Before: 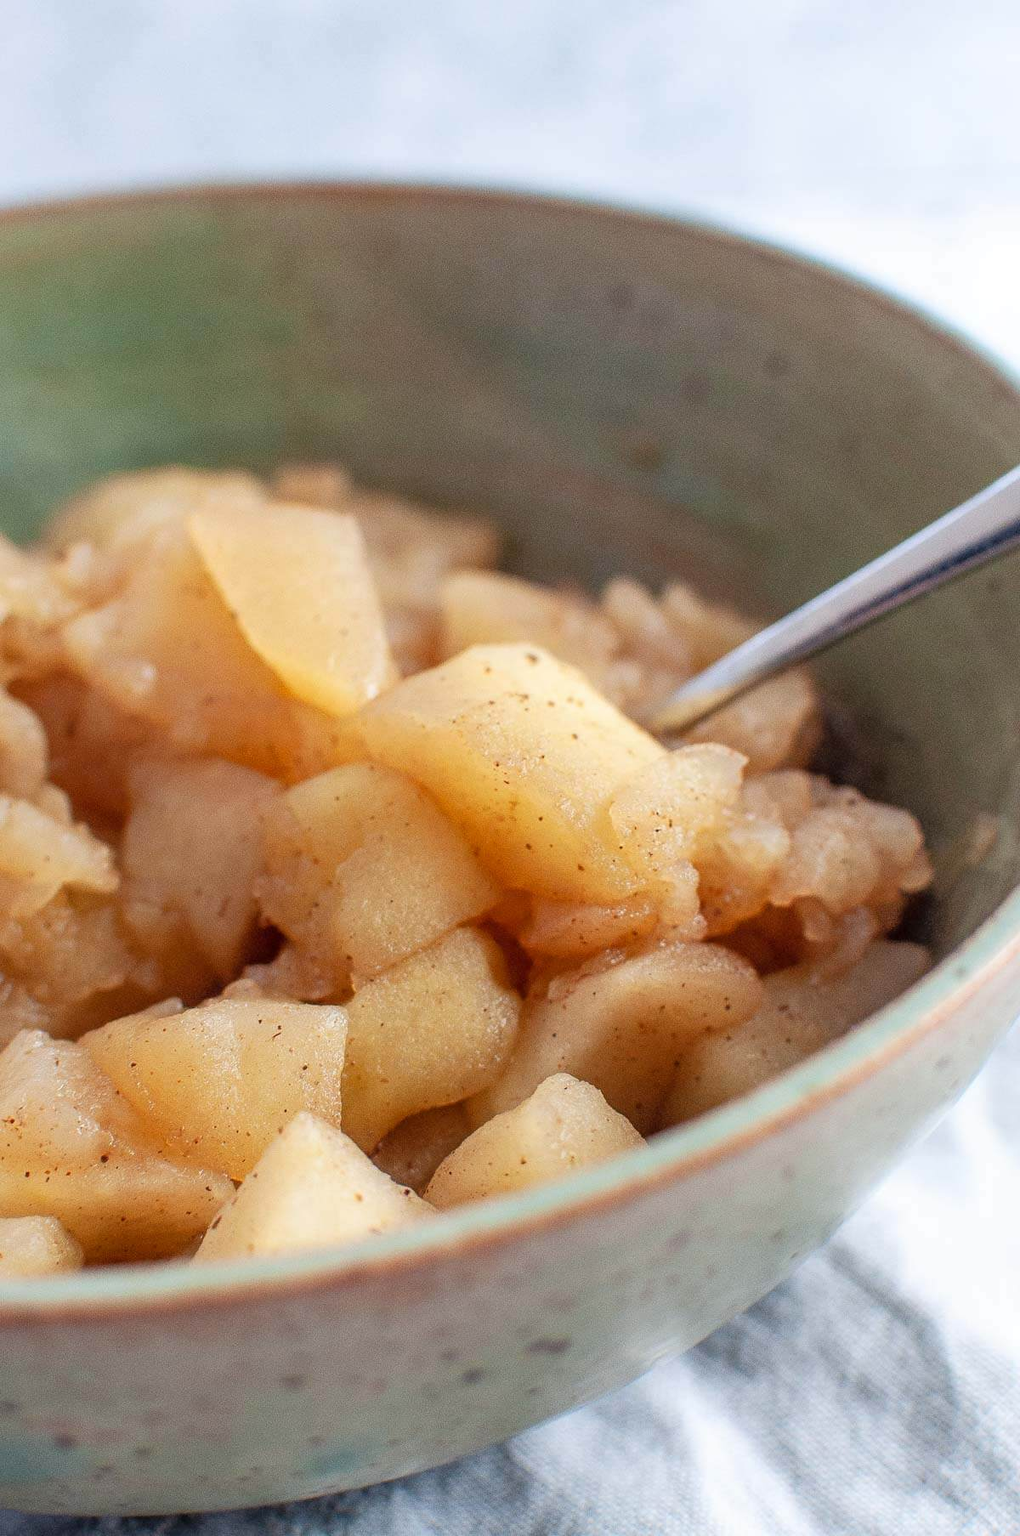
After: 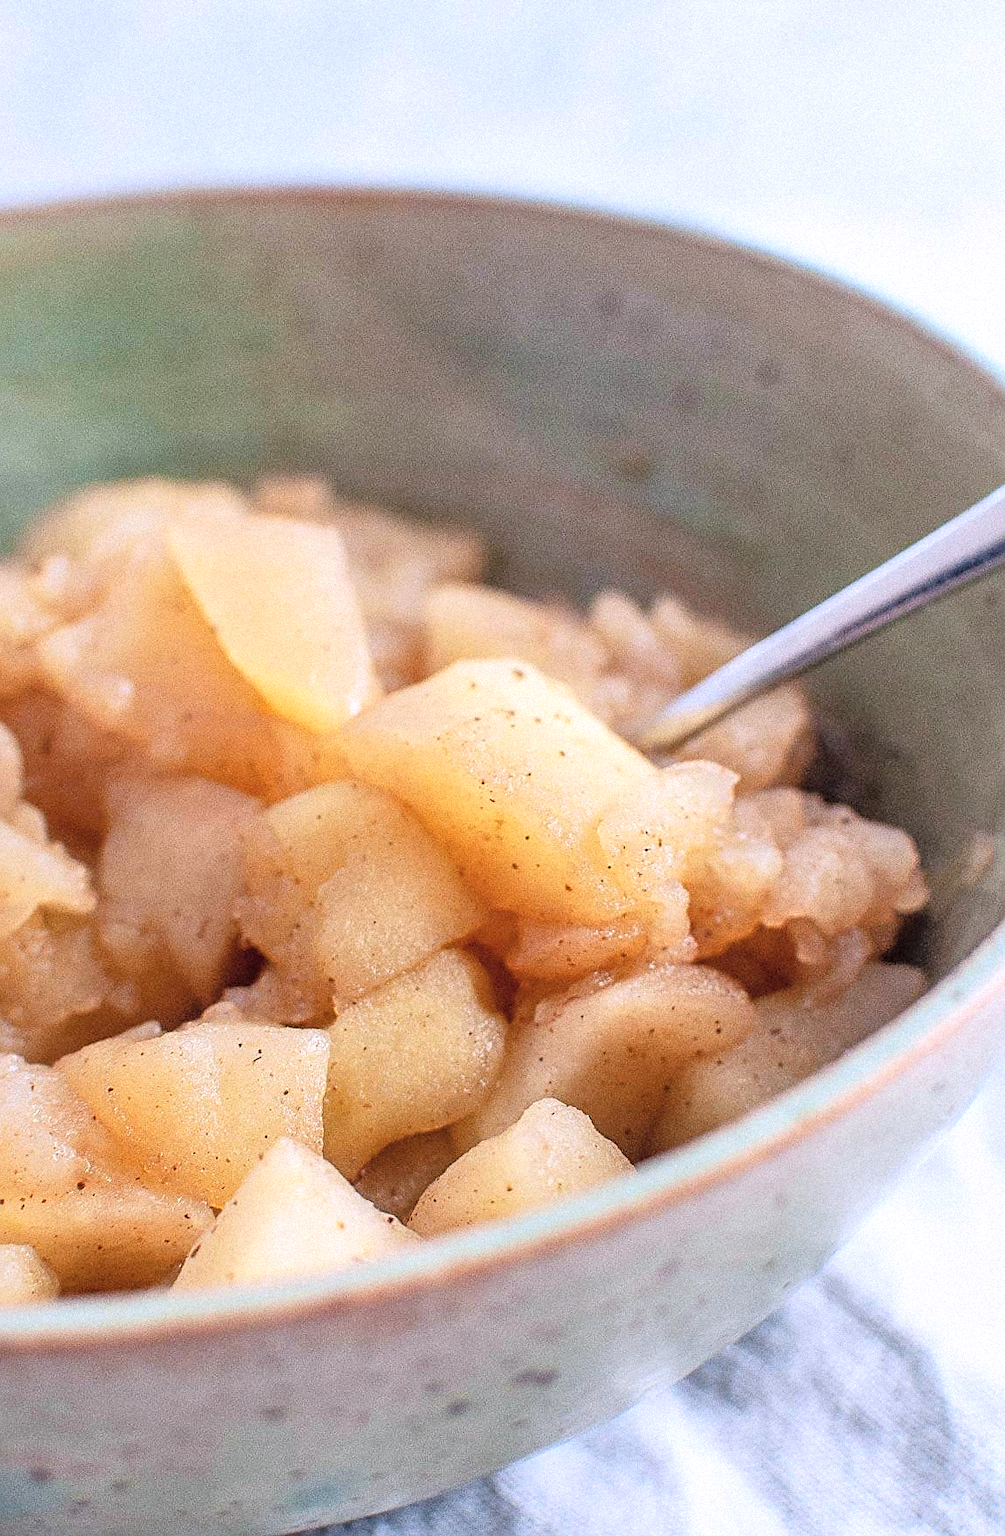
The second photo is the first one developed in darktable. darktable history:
crop and rotate: left 2.536%, right 1.107%, bottom 2.246%
contrast brightness saturation: contrast 0.14, brightness 0.21
white balance: red 1.004, blue 1.096
sharpen: on, module defaults
local contrast: mode bilateral grid, contrast 20, coarseness 50, detail 120%, midtone range 0.2
grain: mid-tones bias 0%
